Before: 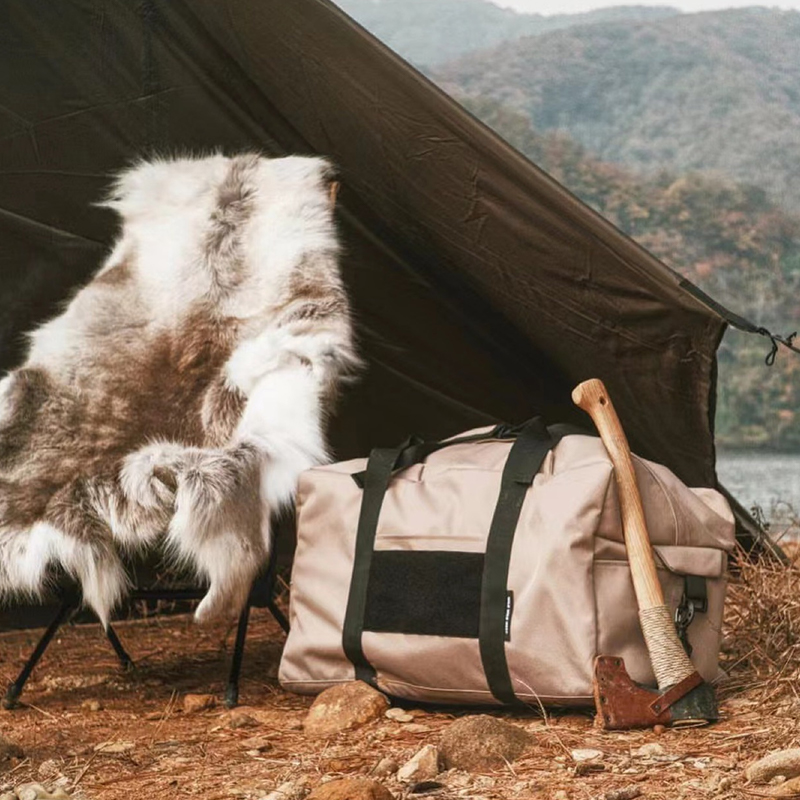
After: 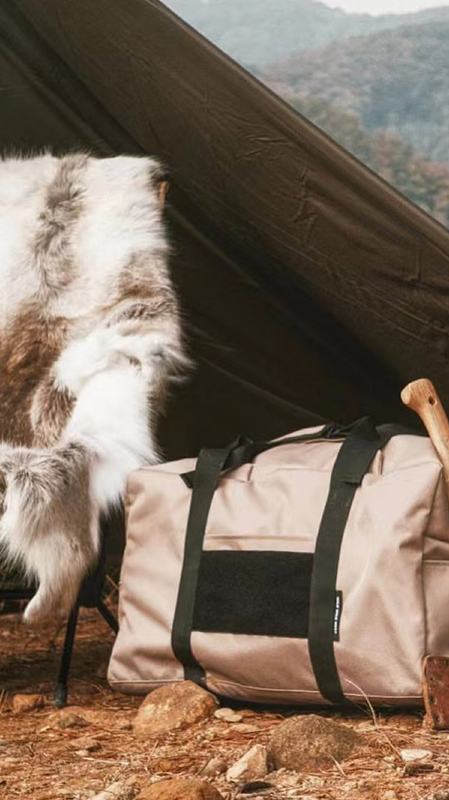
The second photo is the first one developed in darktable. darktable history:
crop: left 21.461%, right 22.3%
